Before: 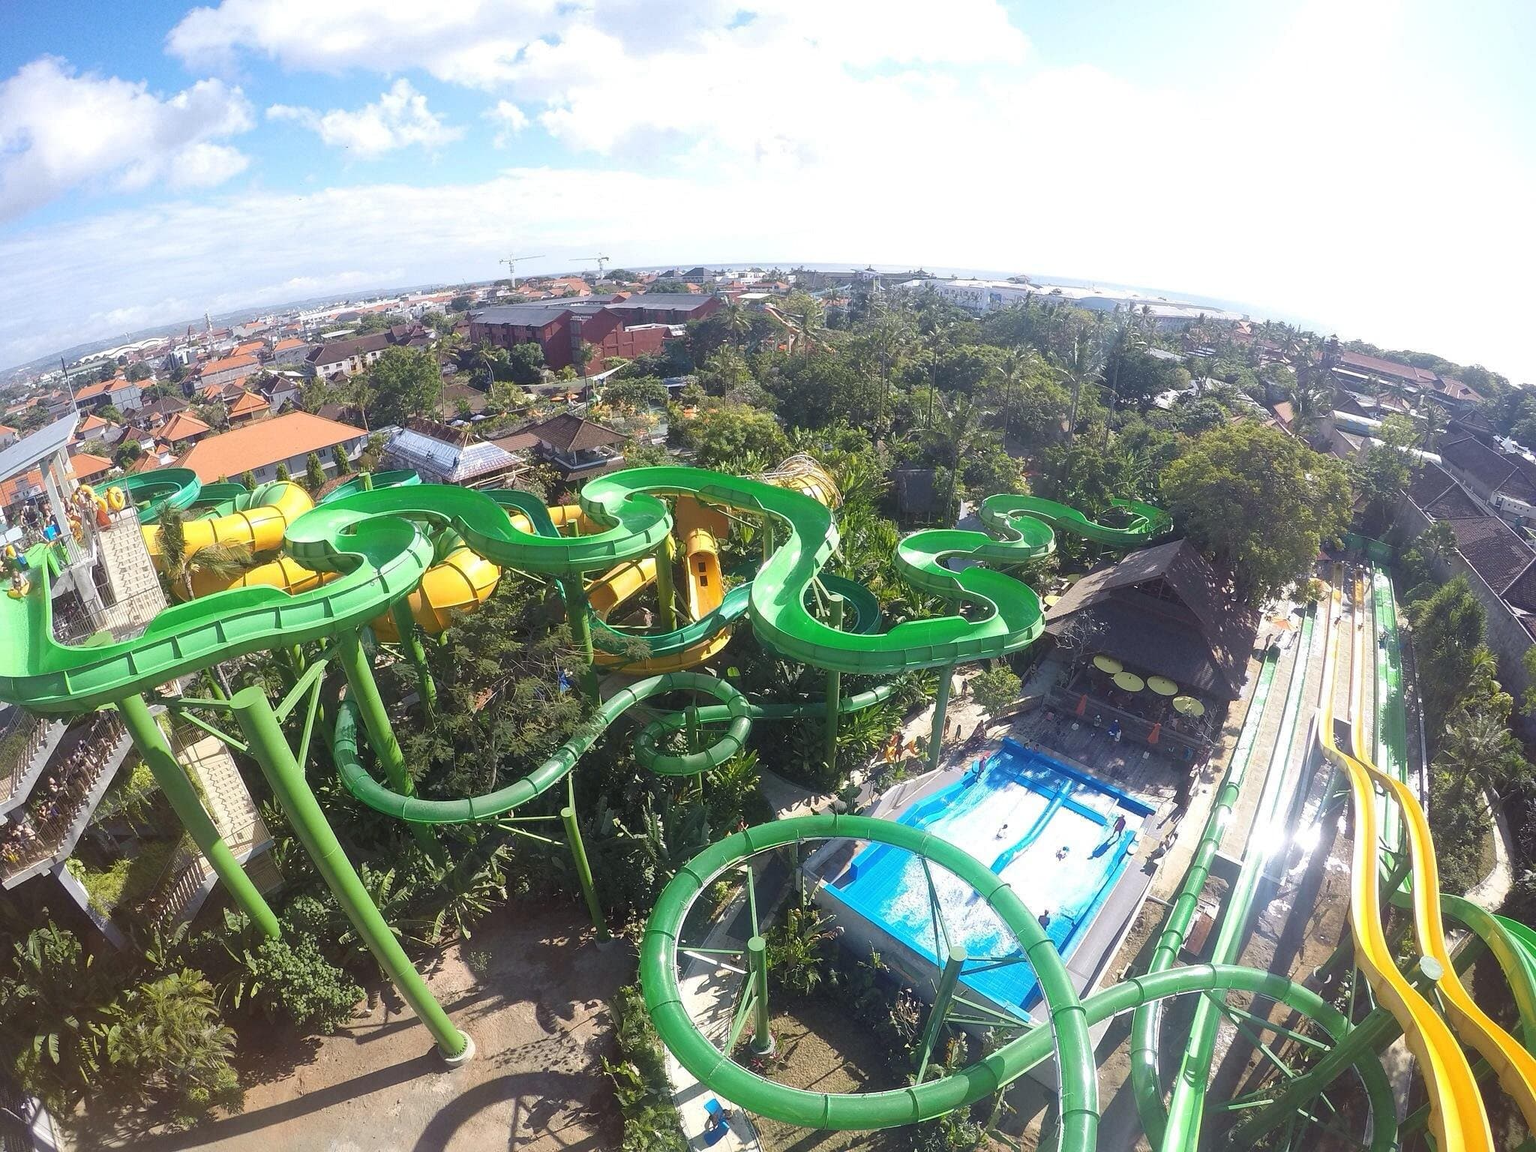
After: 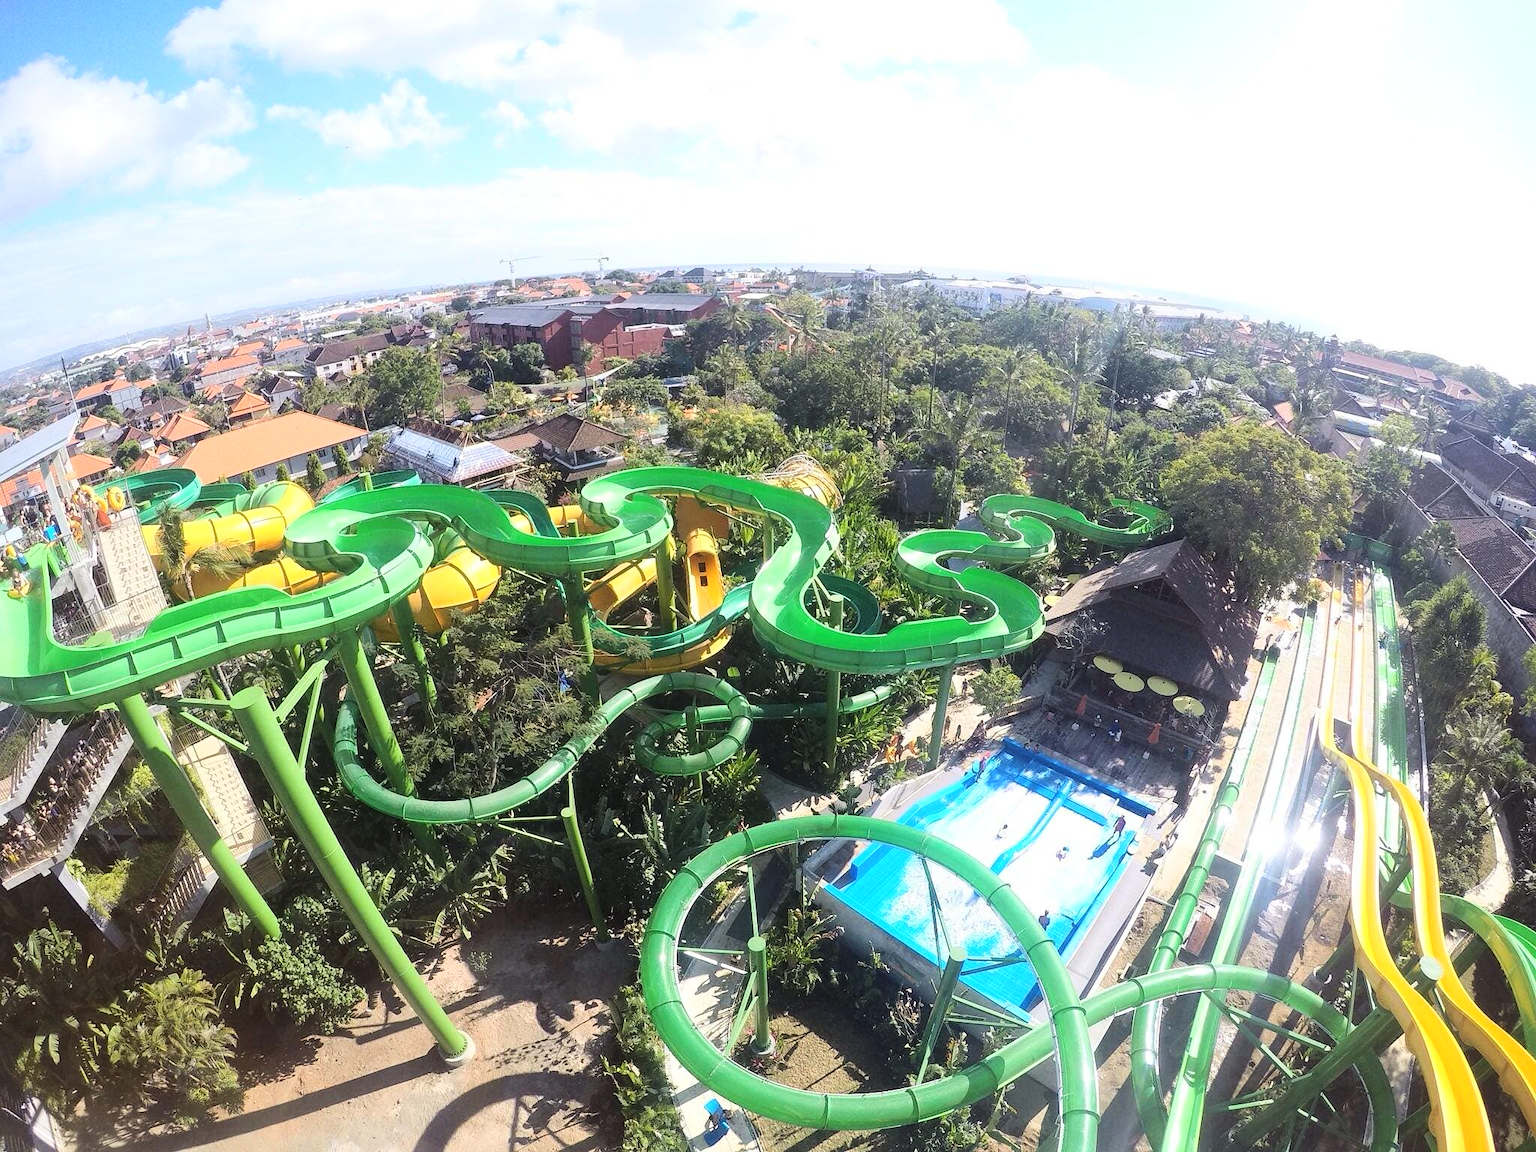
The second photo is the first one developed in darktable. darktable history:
base curve: curves: ch0 [(0, 0) (0.032, 0.025) (0.121, 0.166) (0.206, 0.329) (0.605, 0.79) (1, 1)]
